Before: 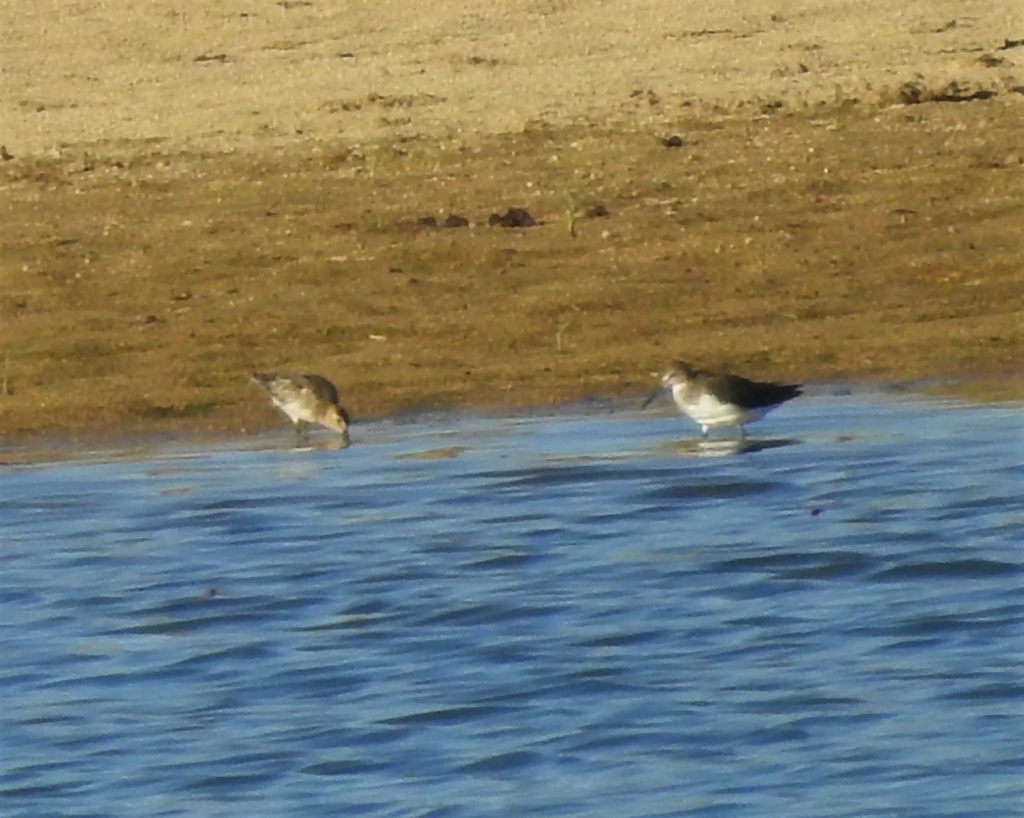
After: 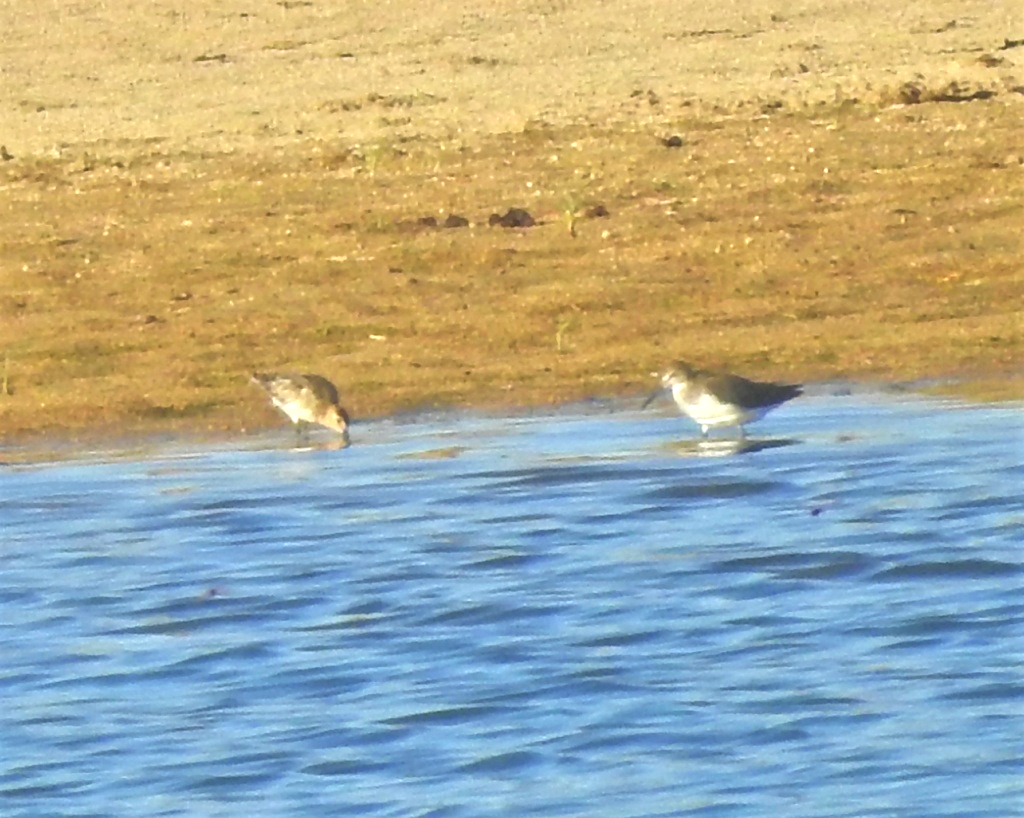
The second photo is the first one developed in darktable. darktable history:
exposure: black level correction -0.002, exposure 0.54 EV, compensate highlight preservation false
tone equalizer: -8 EV 2 EV, -7 EV 2 EV, -6 EV 2 EV, -5 EV 2 EV, -4 EV 2 EV, -3 EV 1.5 EV, -2 EV 1 EV, -1 EV 0.5 EV
